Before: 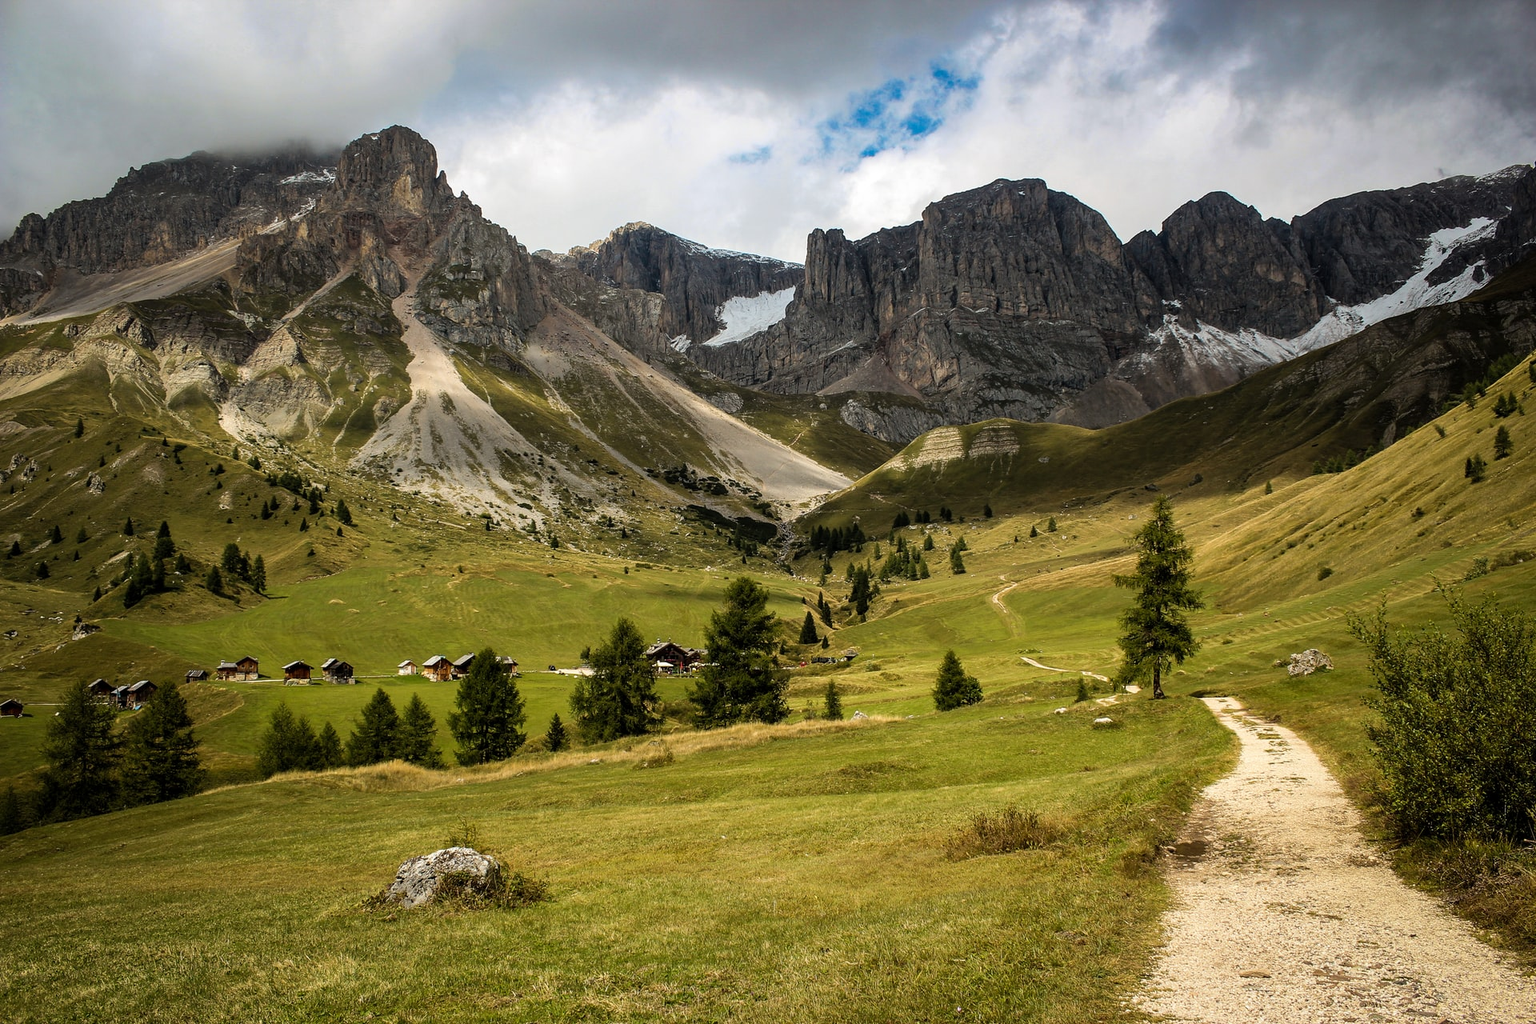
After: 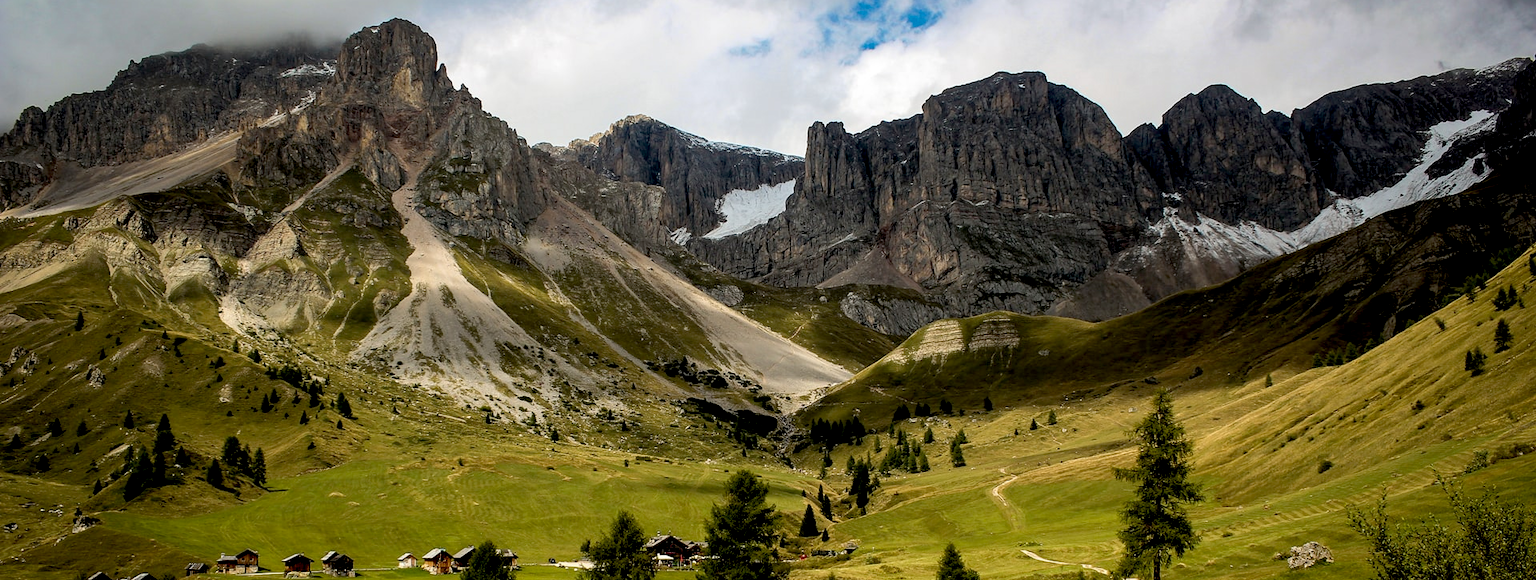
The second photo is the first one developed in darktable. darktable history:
exposure: black level correction 0.012, compensate highlight preservation false
crop and rotate: top 10.528%, bottom 32.826%
